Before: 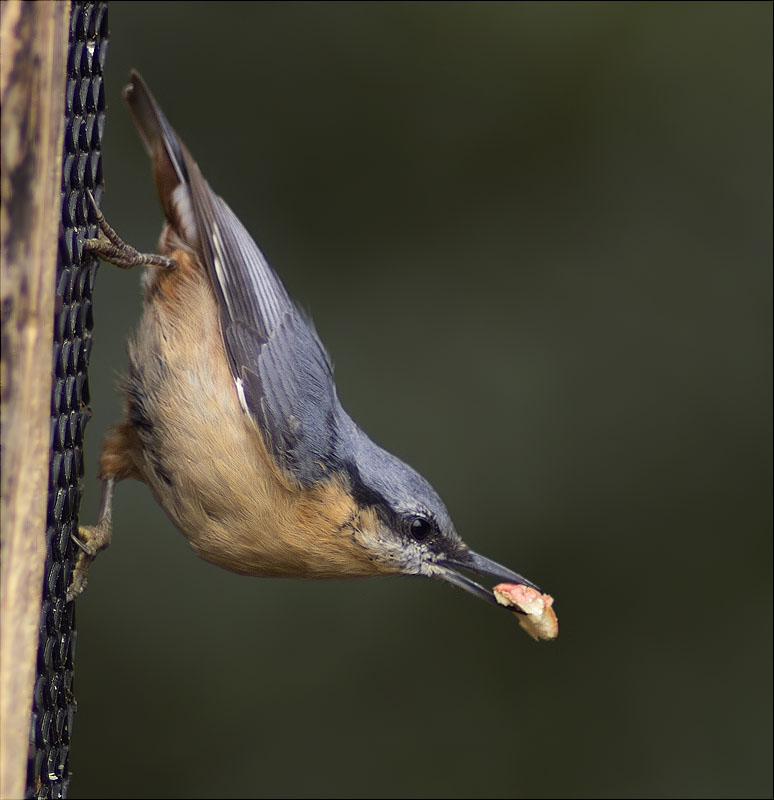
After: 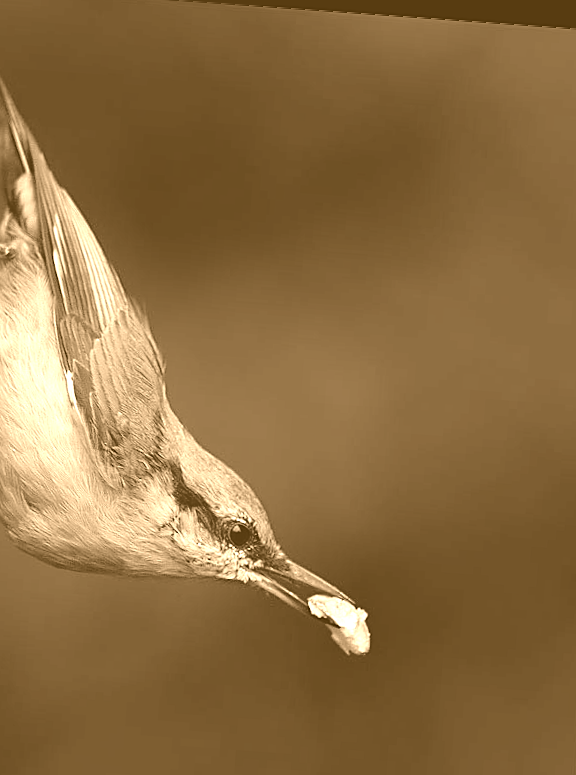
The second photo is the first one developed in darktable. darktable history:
rgb curve: curves: ch0 [(0, 0) (0.136, 0.078) (0.262, 0.245) (0.414, 0.42) (1, 1)], compensate middle gray true, preserve colors basic power
crop and rotate: left 24.034%, top 2.838%, right 6.406%, bottom 6.299%
colorize: hue 28.8°, source mix 100%
white balance: red 0.974, blue 1.044
rotate and perspective: rotation 4.1°, automatic cropping off
color calibration: illuminant as shot in camera, x 0.366, y 0.378, temperature 4425.7 K, saturation algorithm version 1 (2020)
exposure: compensate exposure bias true, compensate highlight preservation false
sharpen: on, module defaults
